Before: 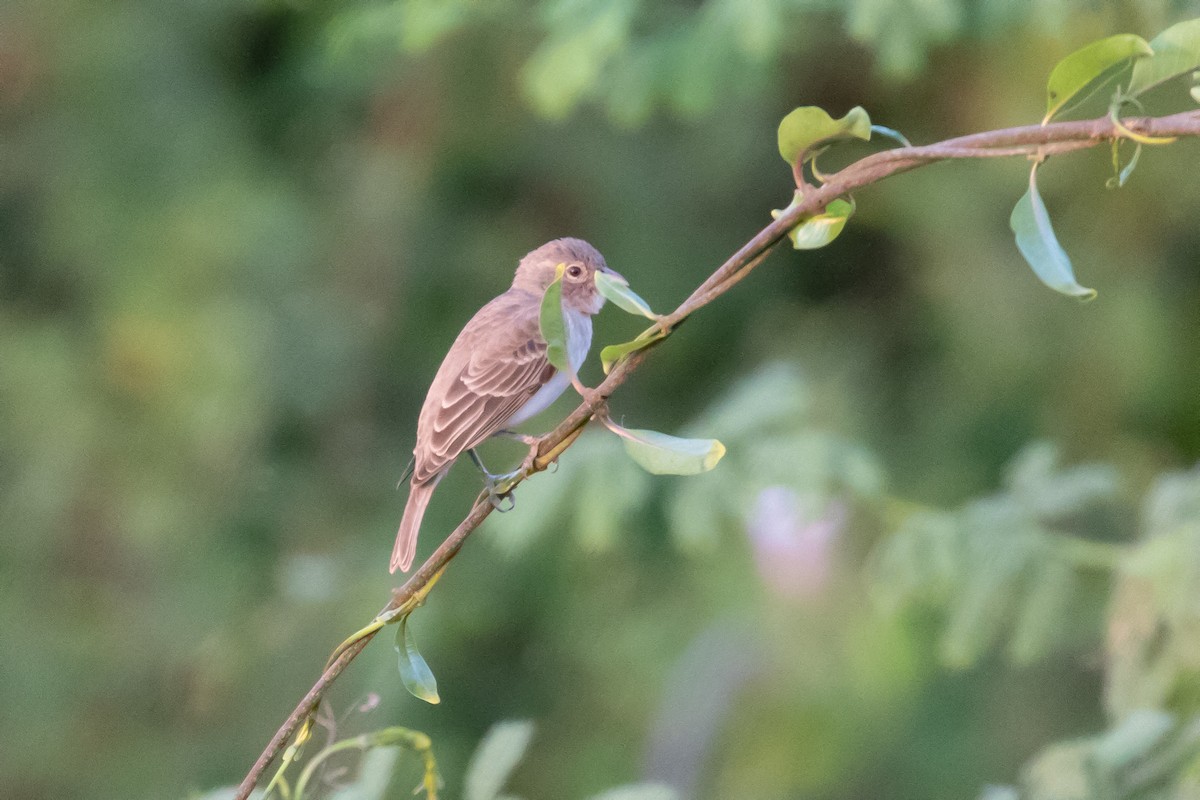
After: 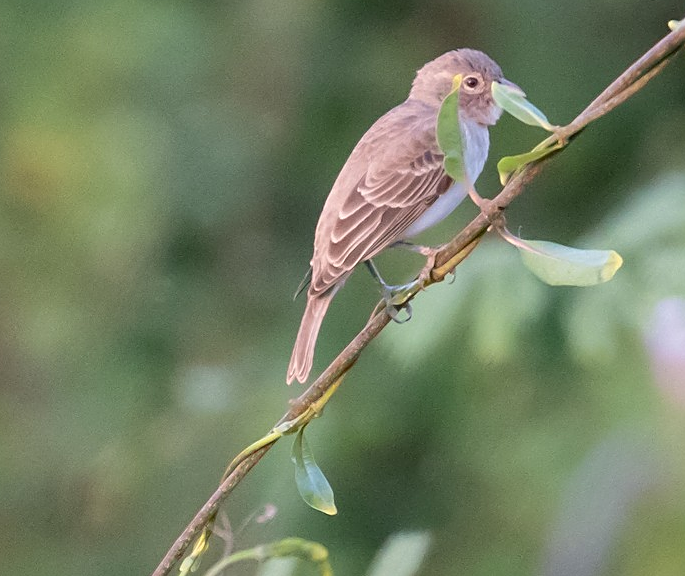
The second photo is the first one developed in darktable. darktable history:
crop: left 8.585%, top 23.65%, right 34.315%, bottom 4.291%
sharpen: on, module defaults
